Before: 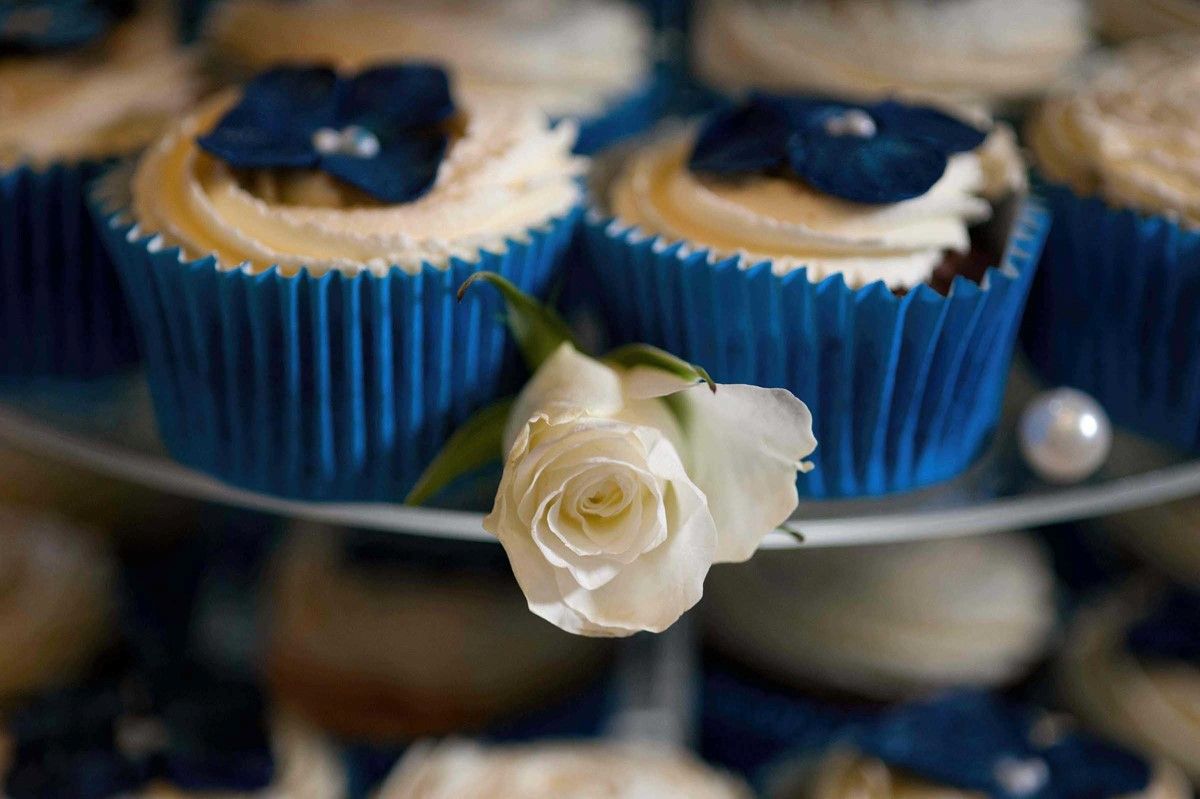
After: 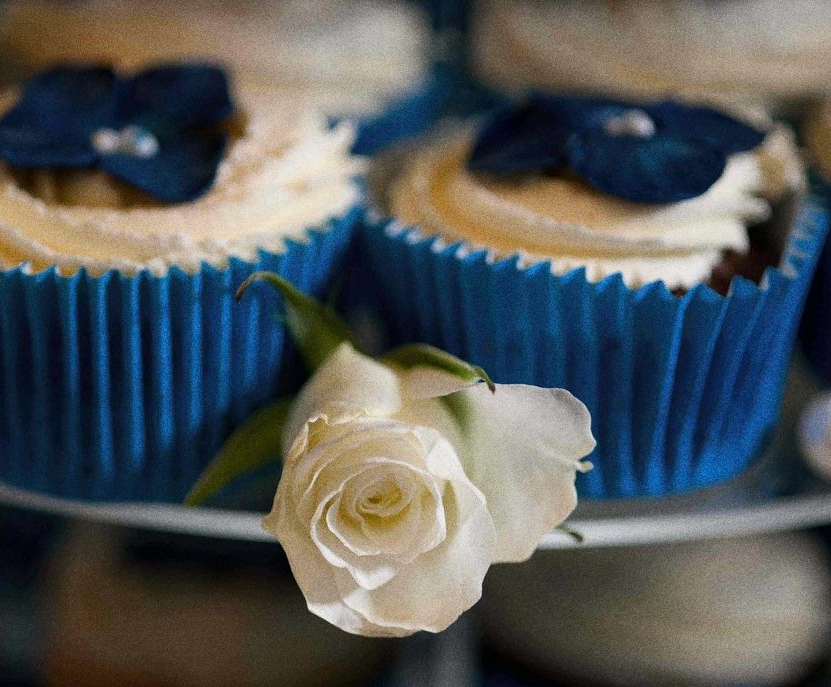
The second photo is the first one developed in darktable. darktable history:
crop: left 18.479%, right 12.2%, bottom 13.971%
levels: levels [0, 0.51, 1]
grain: coarseness 9.61 ISO, strength 35.62%
